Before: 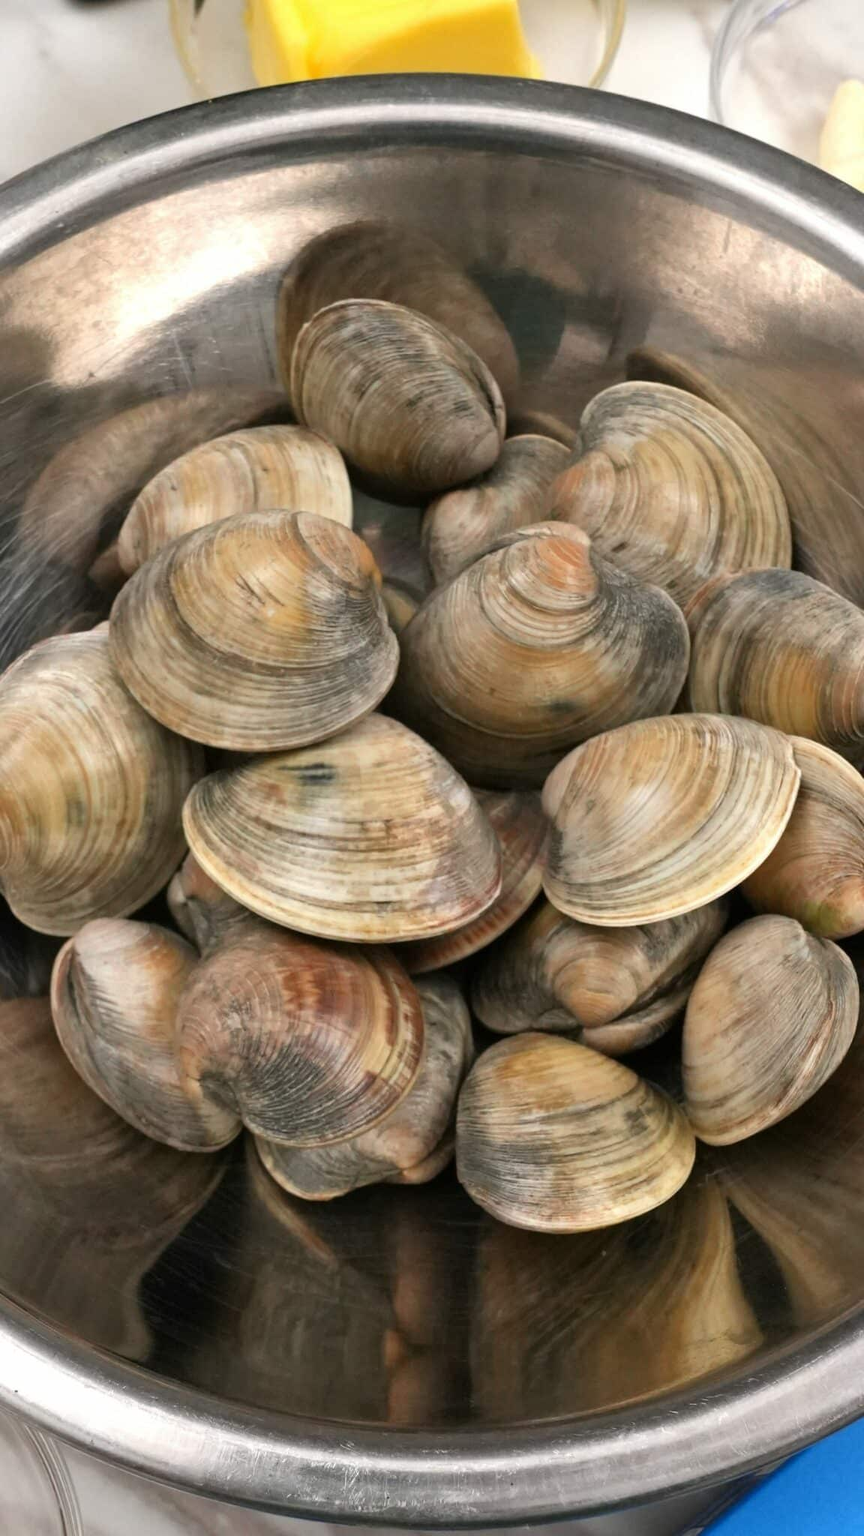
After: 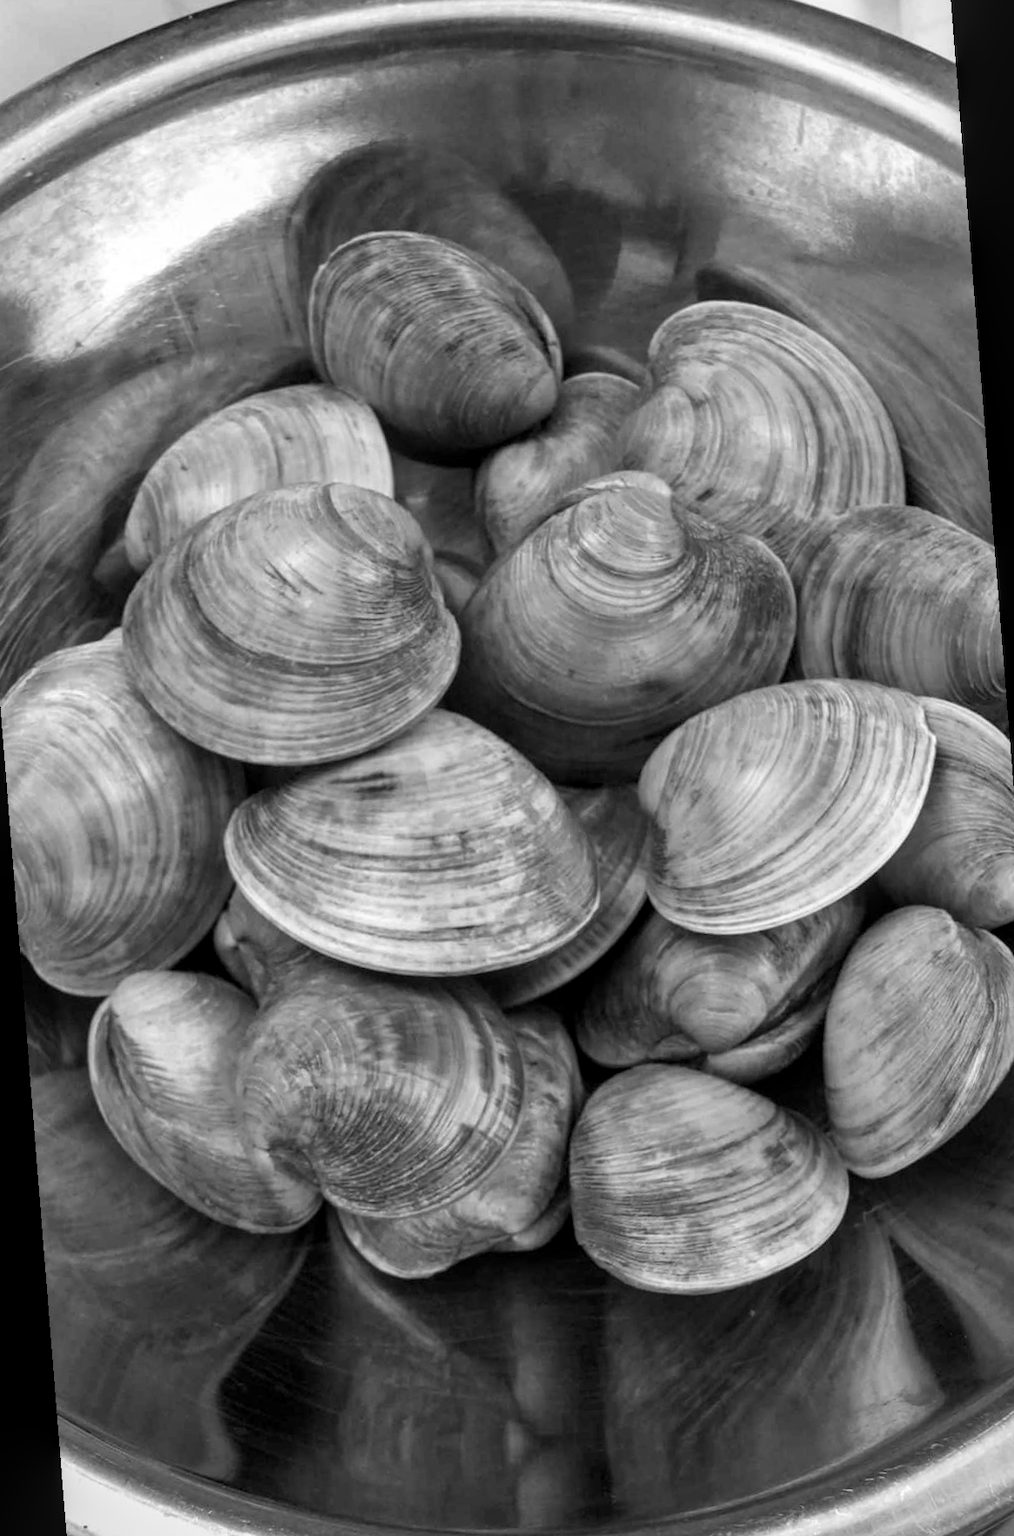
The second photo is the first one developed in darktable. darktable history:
local contrast: on, module defaults
rotate and perspective: rotation -4.57°, crop left 0.054, crop right 0.944, crop top 0.087, crop bottom 0.914
monochrome: a 32, b 64, size 2.3
